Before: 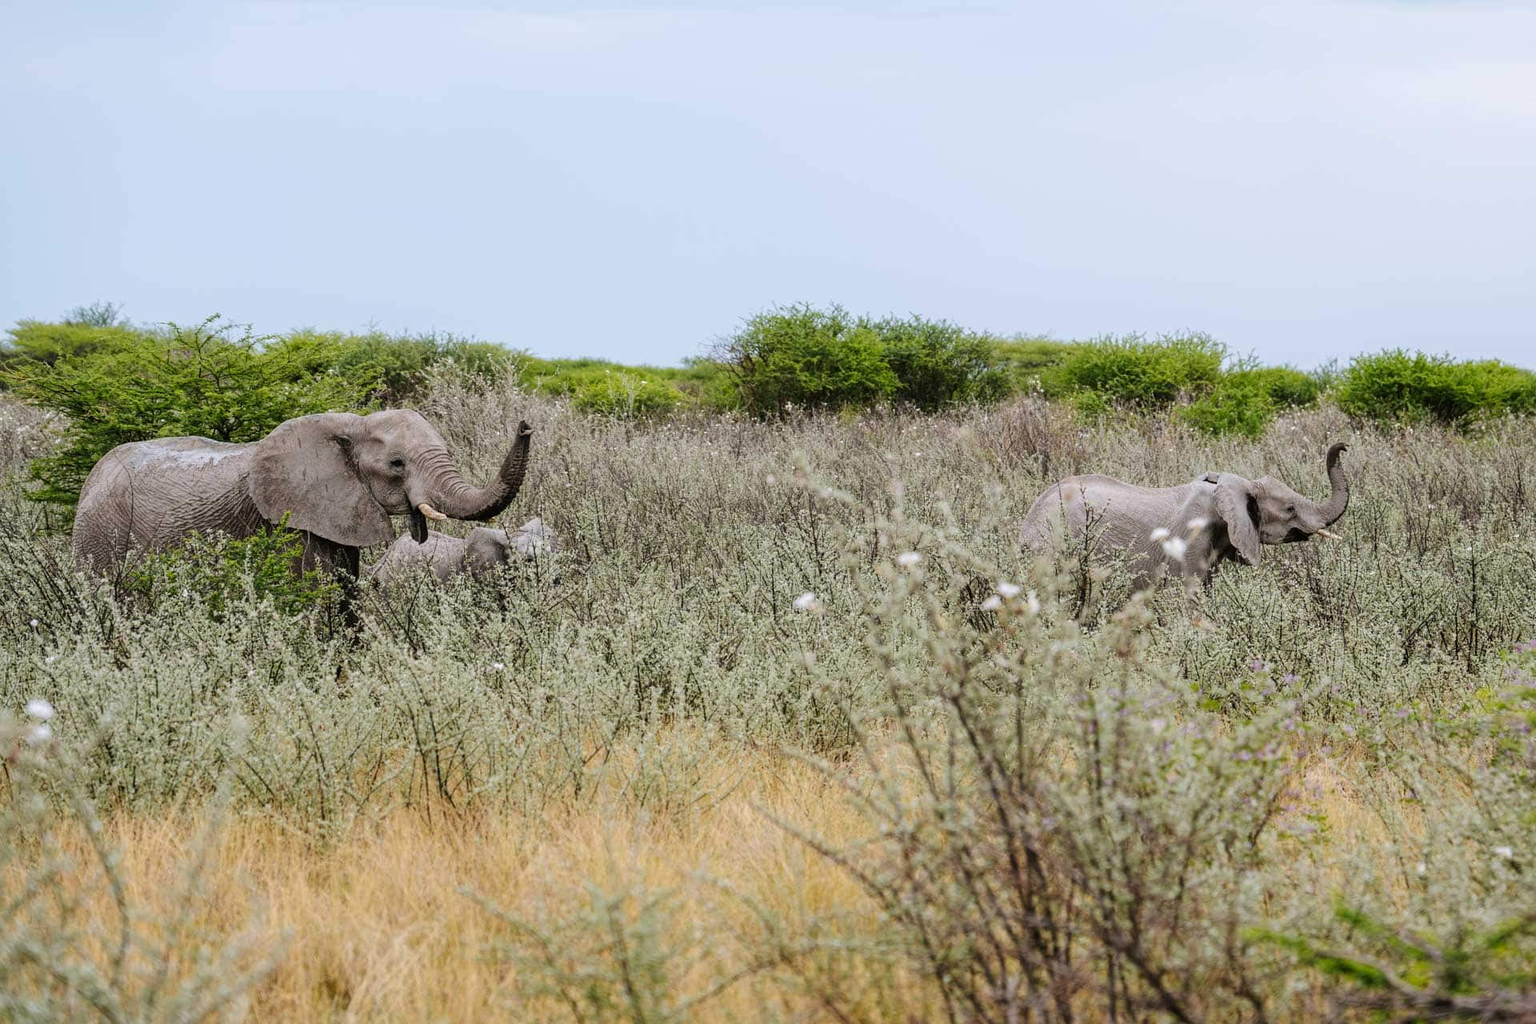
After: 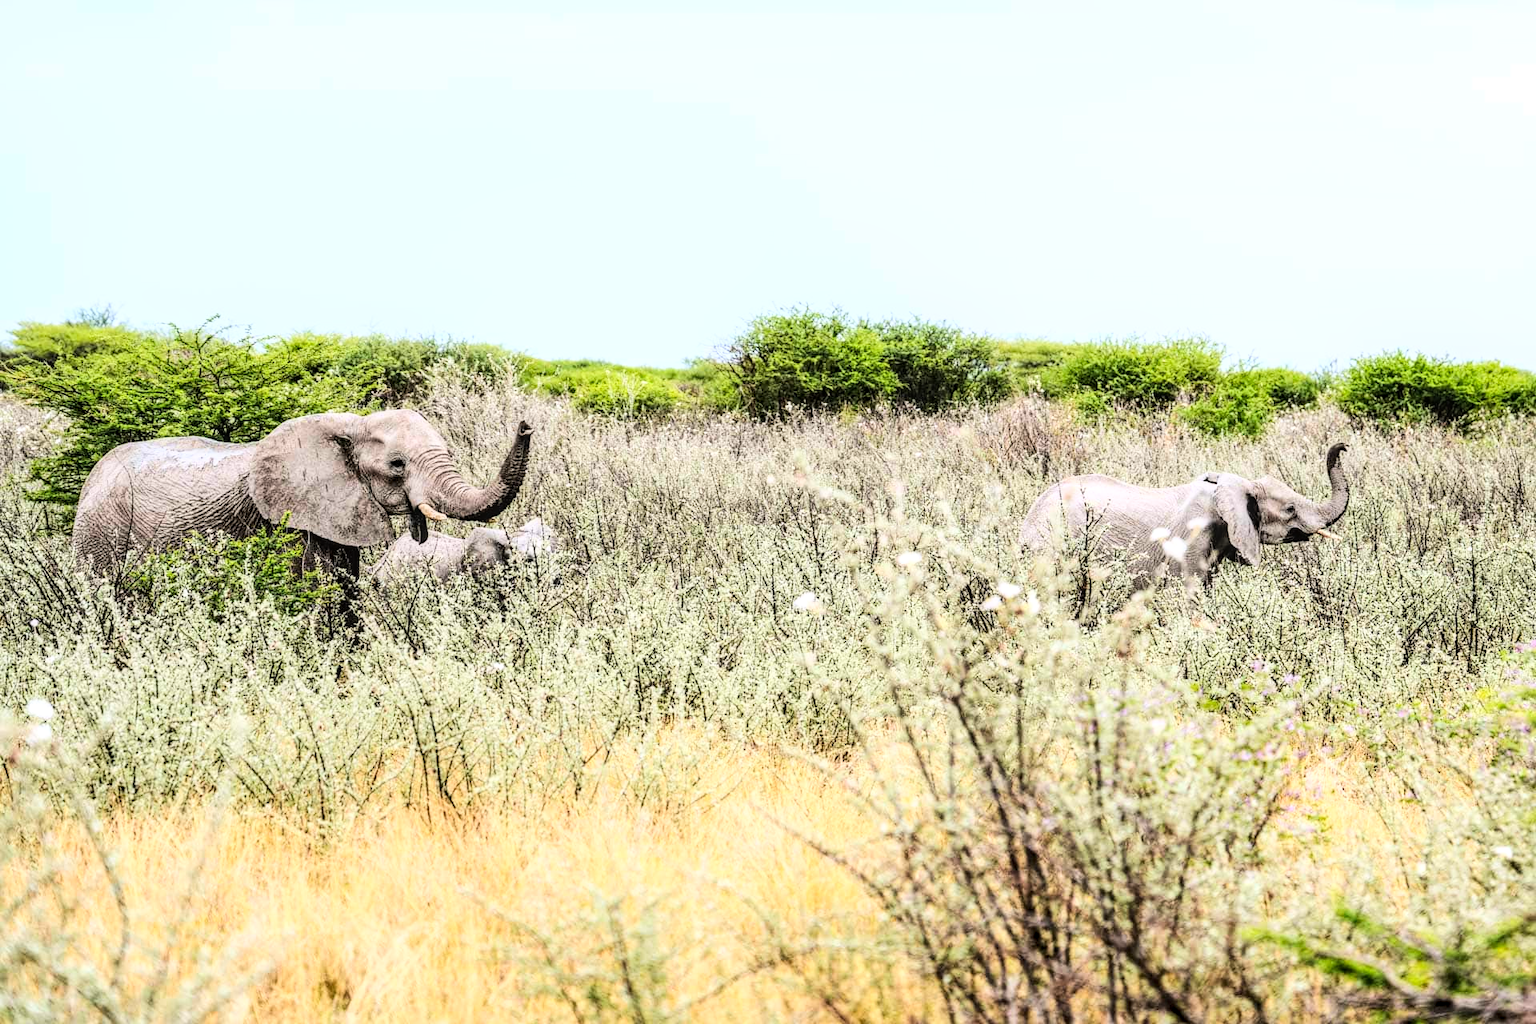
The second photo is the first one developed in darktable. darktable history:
local contrast: highlights 28%, detail 130%
base curve: curves: ch0 [(0, 0) (0.007, 0.004) (0.027, 0.03) (0.046, 0.07) (0.207, 0.54) (0.442, 0.872) (0.673, 0.972) (1, 1)]
